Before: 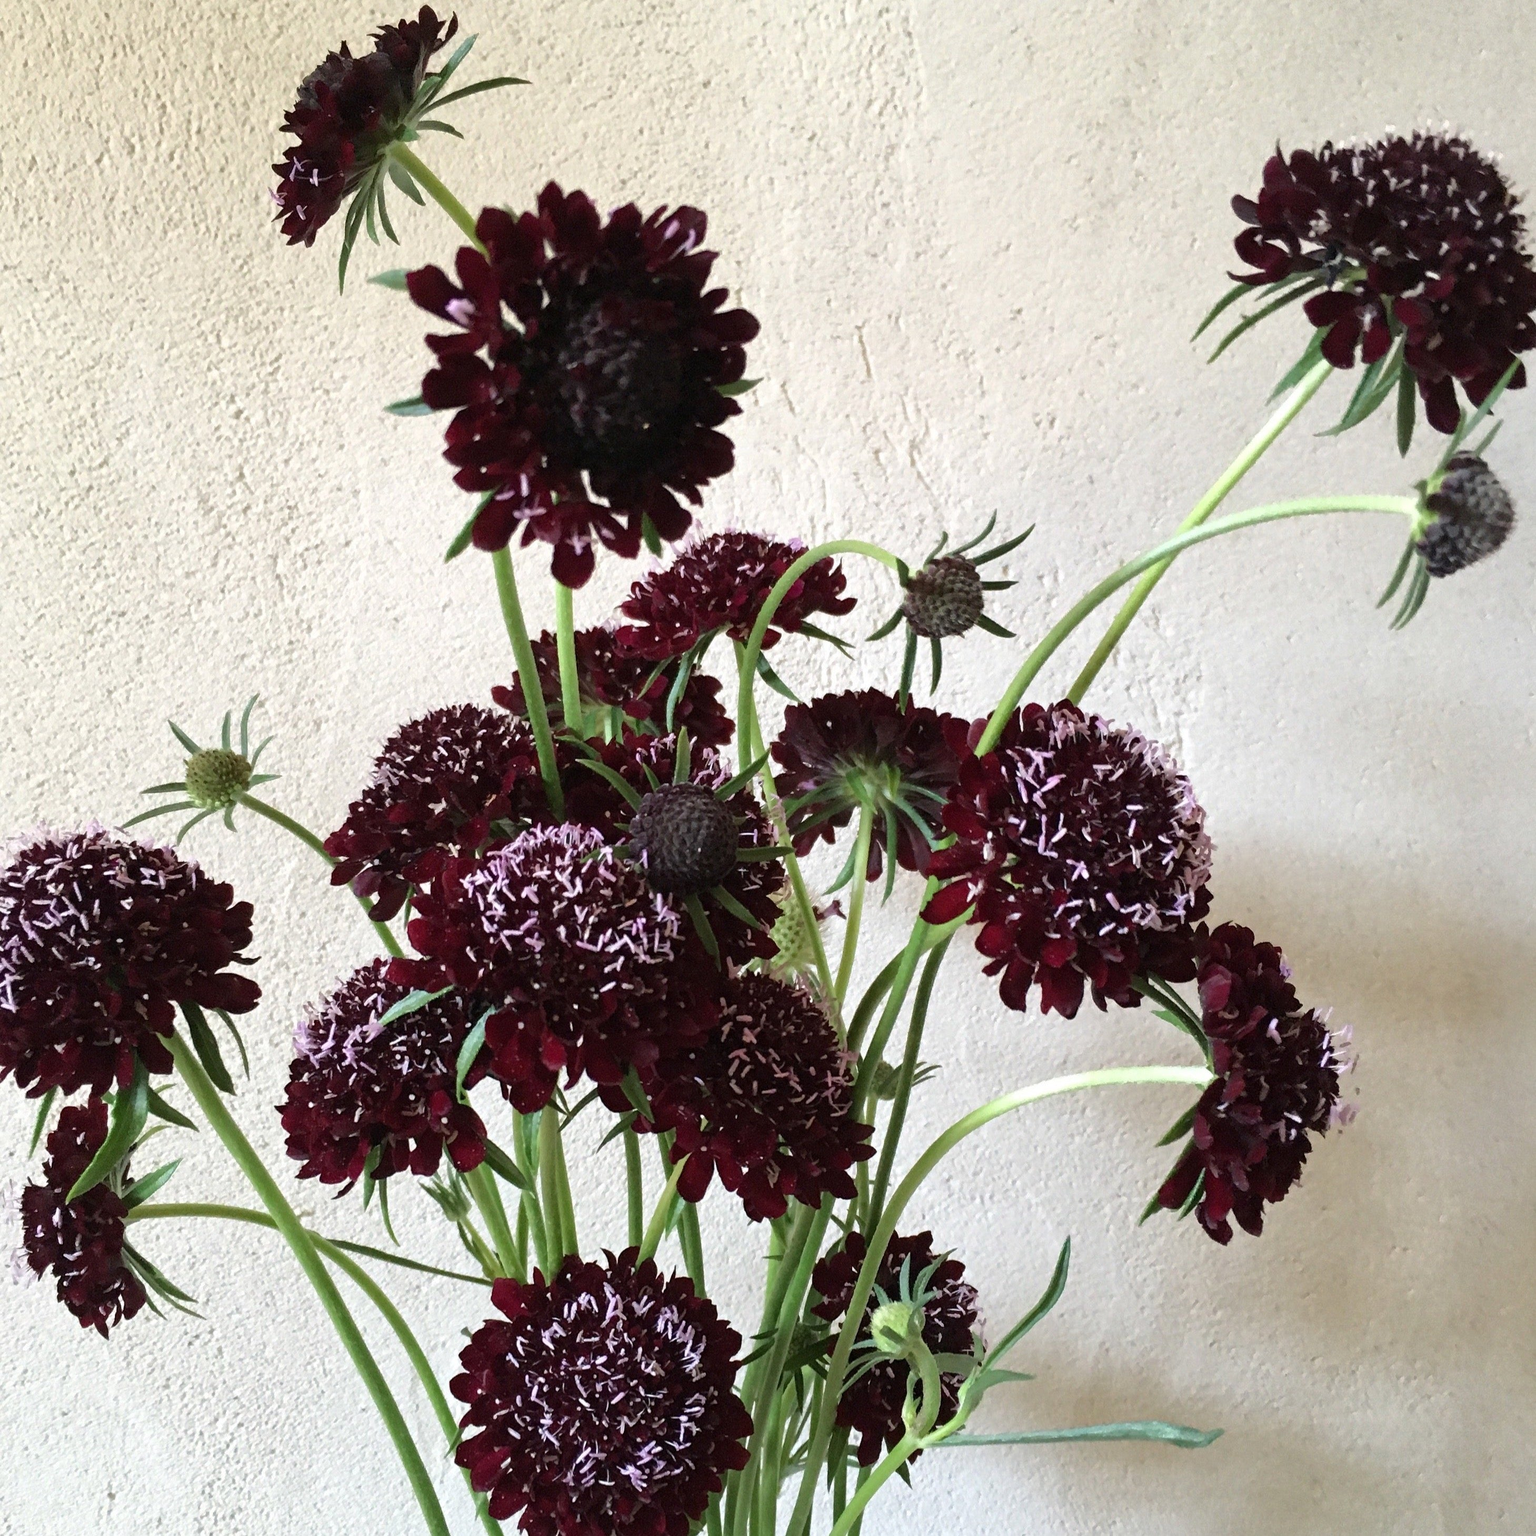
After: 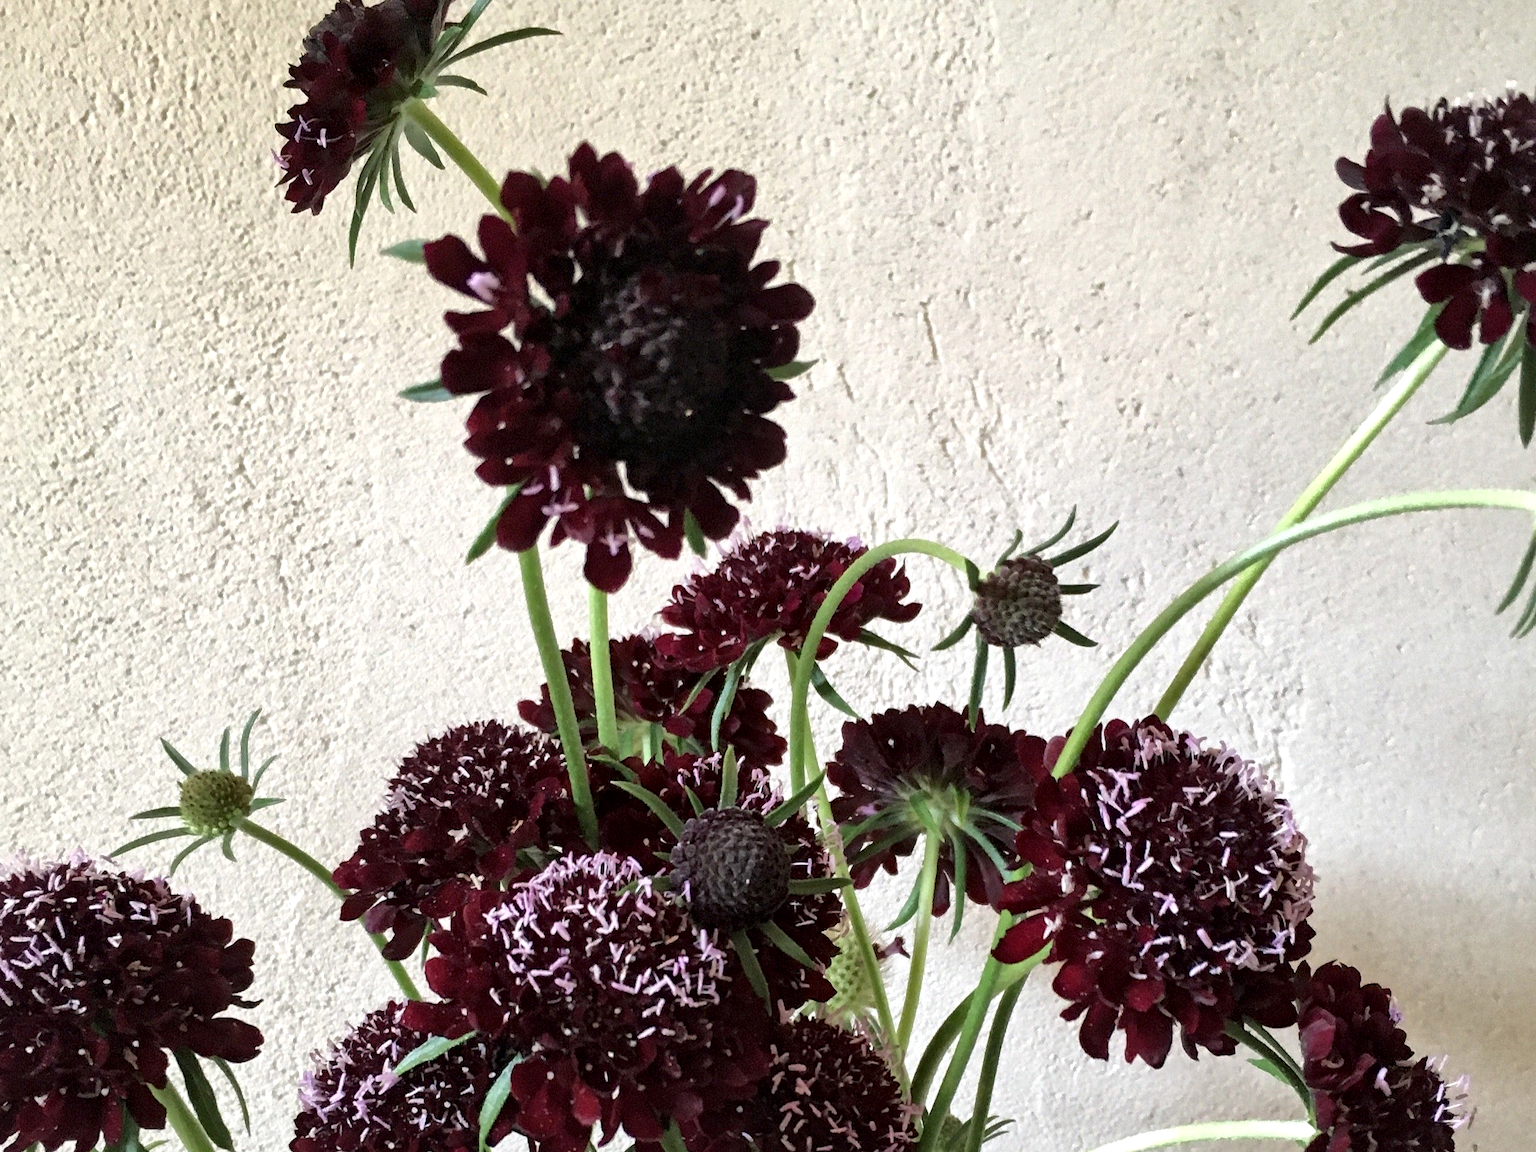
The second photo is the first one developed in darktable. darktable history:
local contrast: mode bilateral grid, contrast 25, coarseness 60, detail 151%, midtone range 0.2
crop: left 1.509%, top 3.452%, right 7.696%, bottom 28.452%
